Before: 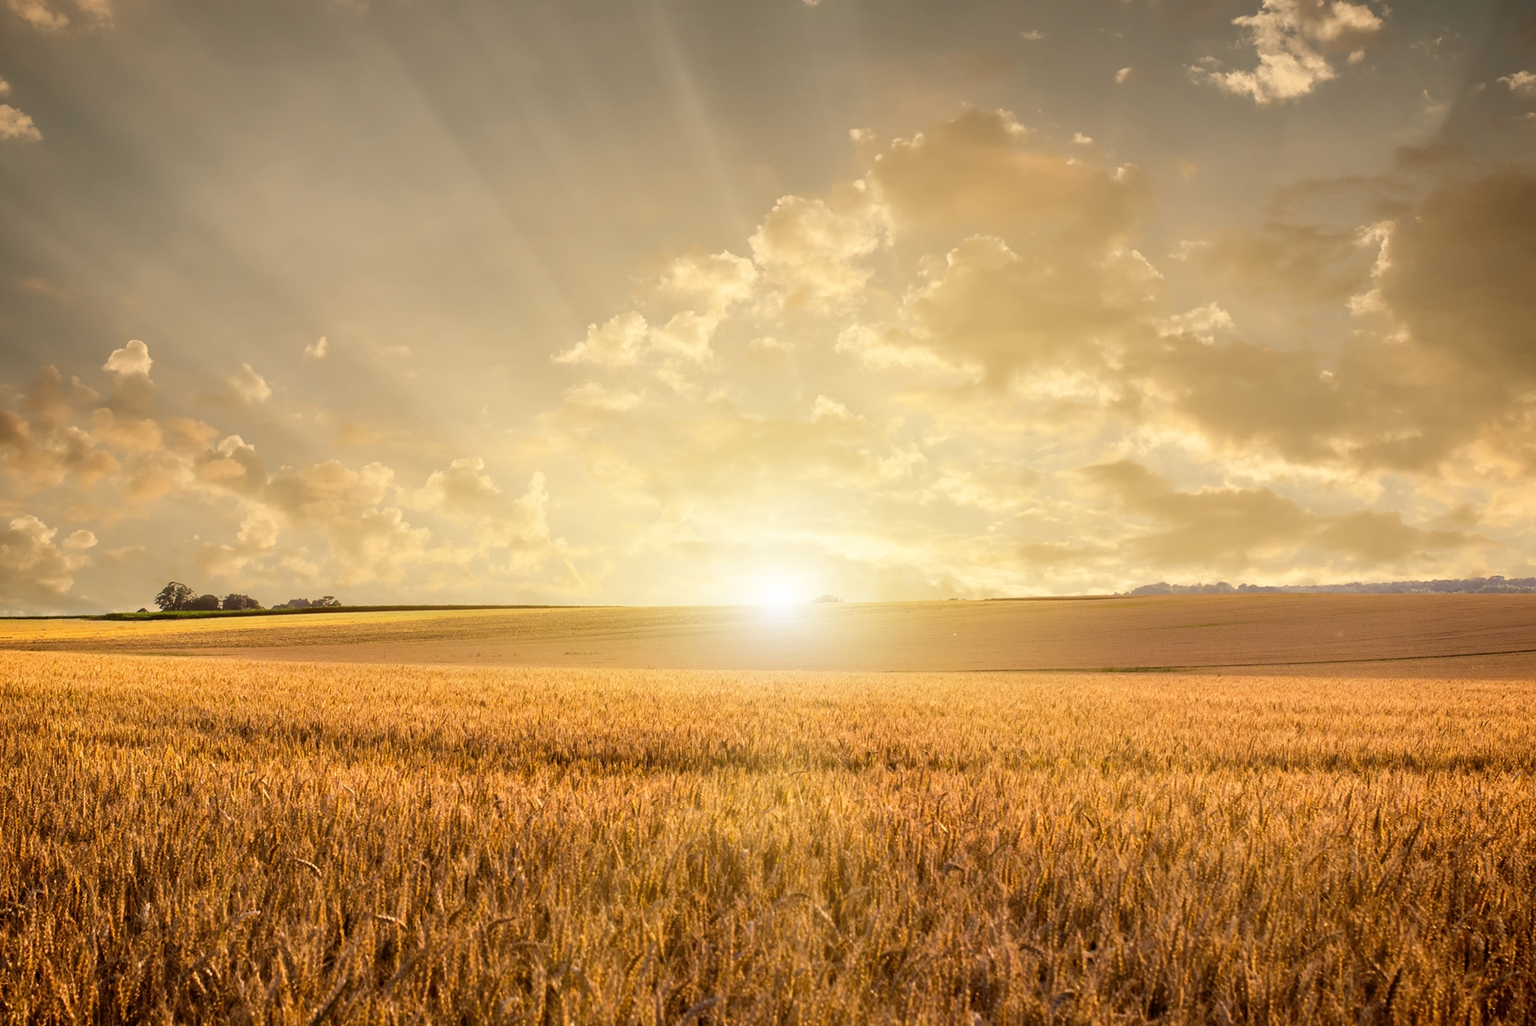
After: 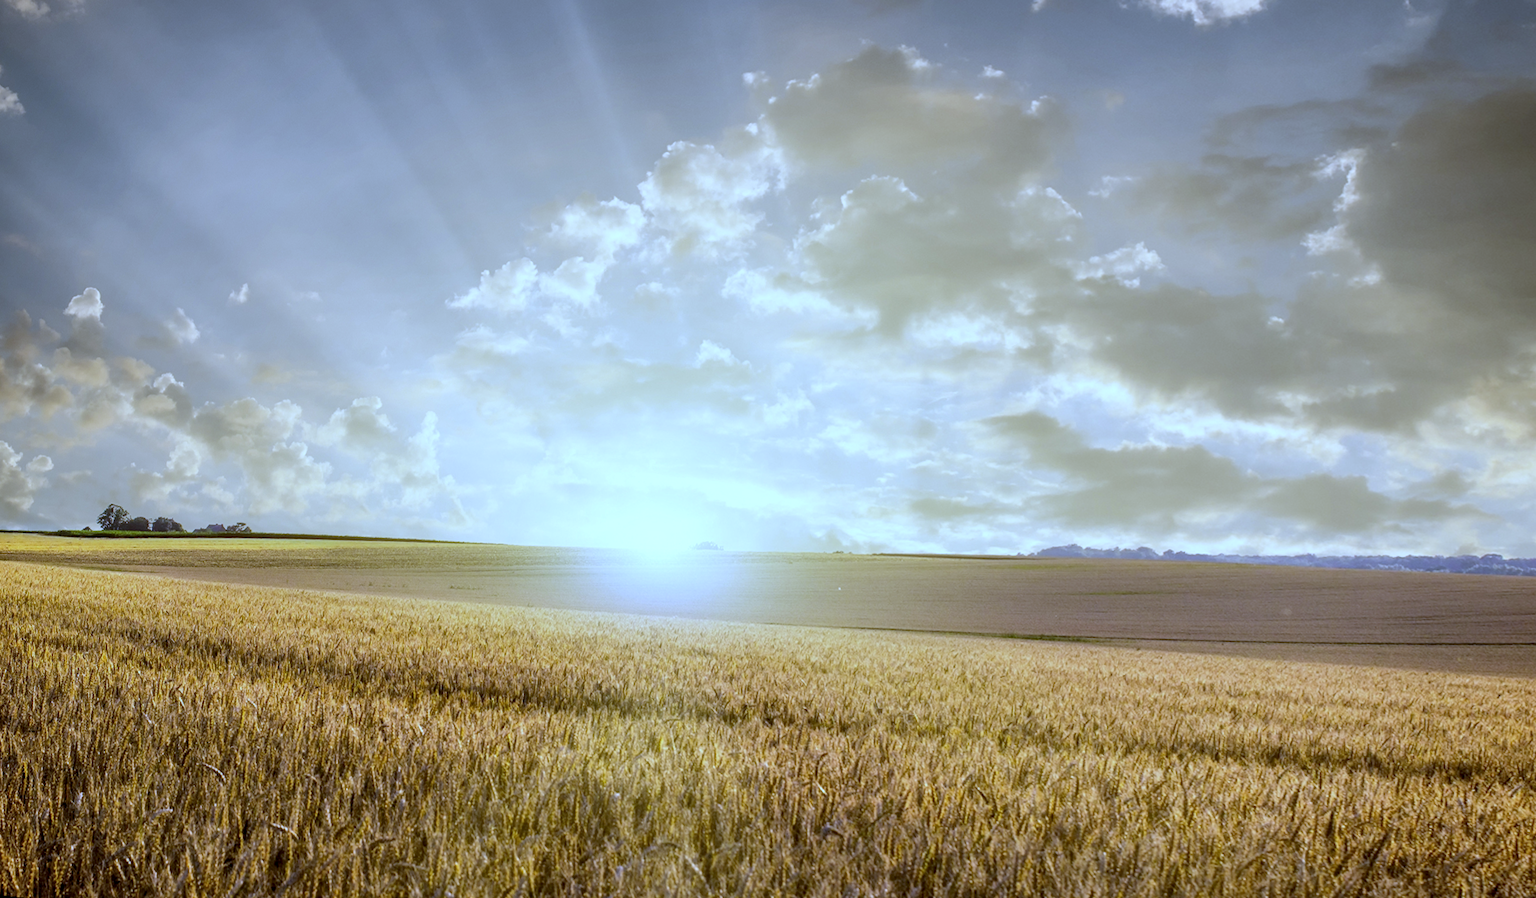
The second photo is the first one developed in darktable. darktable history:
local contrast: on, module defaults
white balance: red 0.766, blue 1.537
rotate and perspective: rotation 1.69°, lens shift (vertical) -0.023, lens shift (horizontal) -0.291, crop left 0.025, crop right 0.988, crop top 0.092, crop bottom 0.842
